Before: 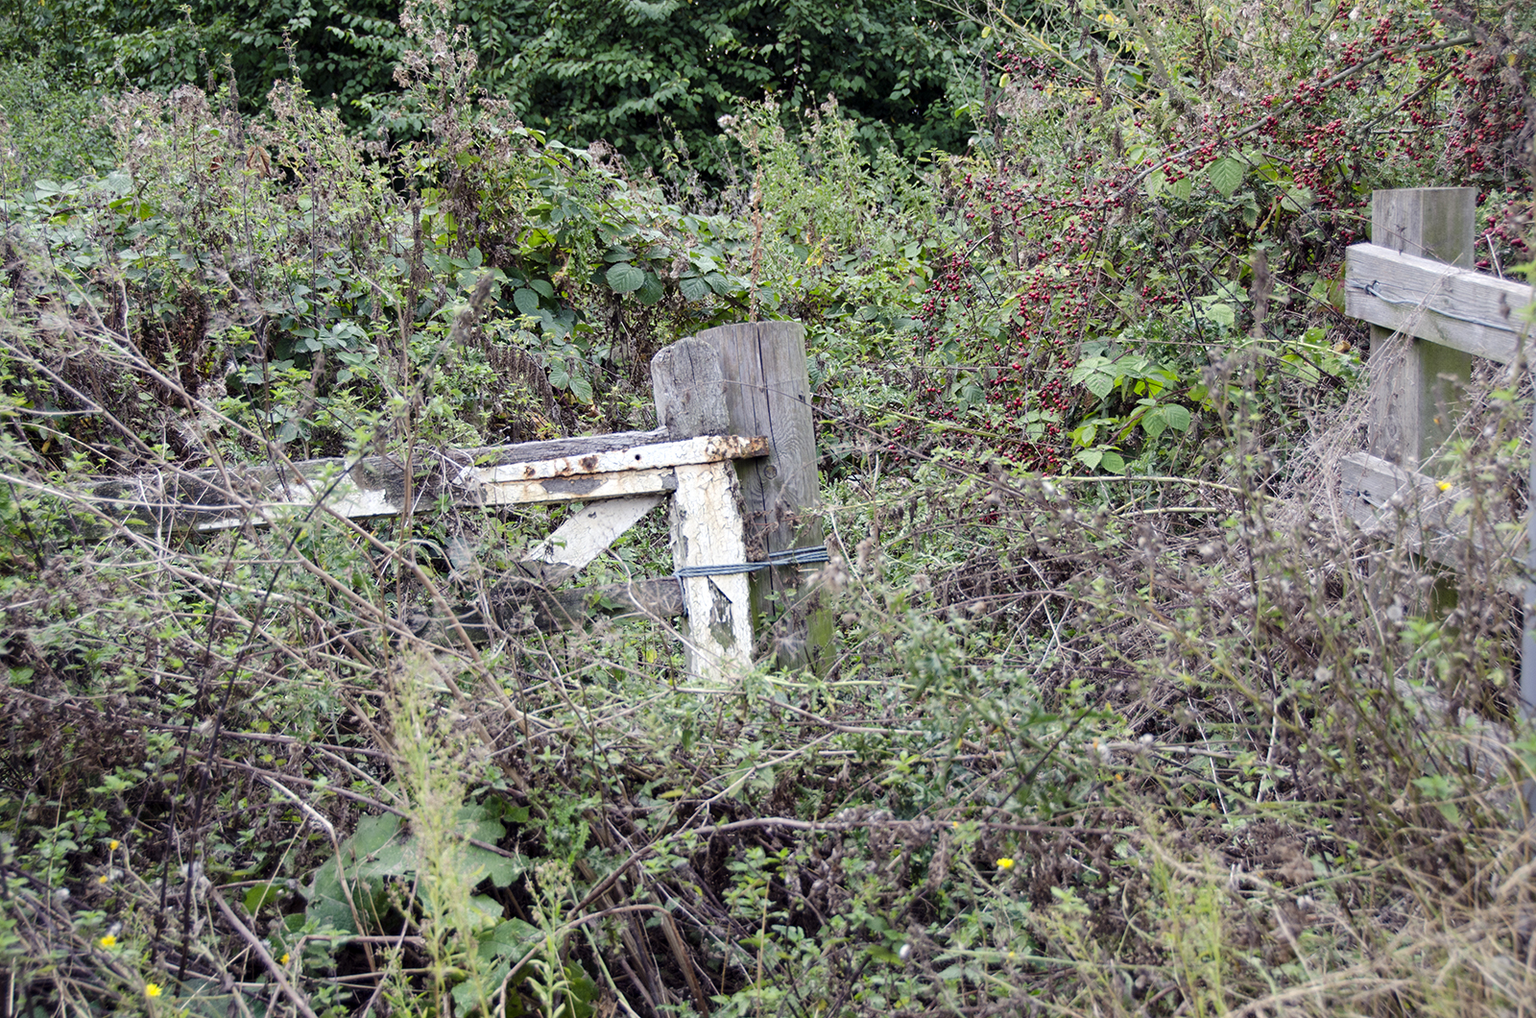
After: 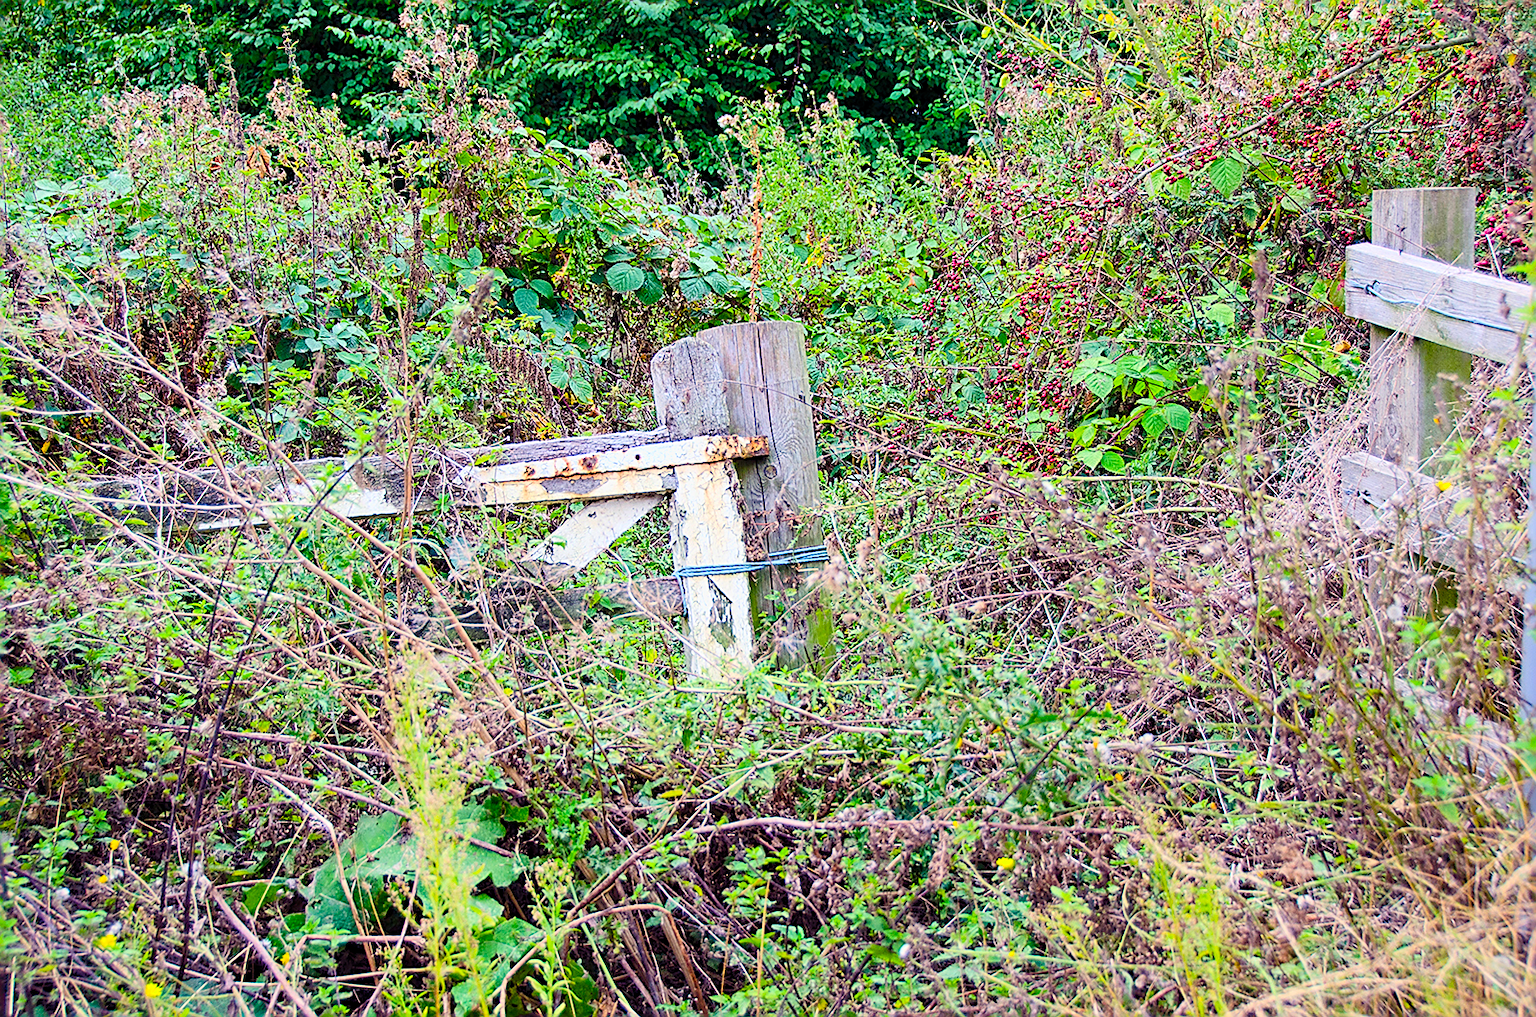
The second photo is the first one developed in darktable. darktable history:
sharpen: radius 1.399, amount 1.264, threshold 0.663
contrast brightness saturation: contrast 0.235, brightness 0.251, saturation 0.376
color balance rgb: linear chroma grading › global chroma 14.508%, perceptual saturation grading › global saturation 36.023%, contrast -10.189%
